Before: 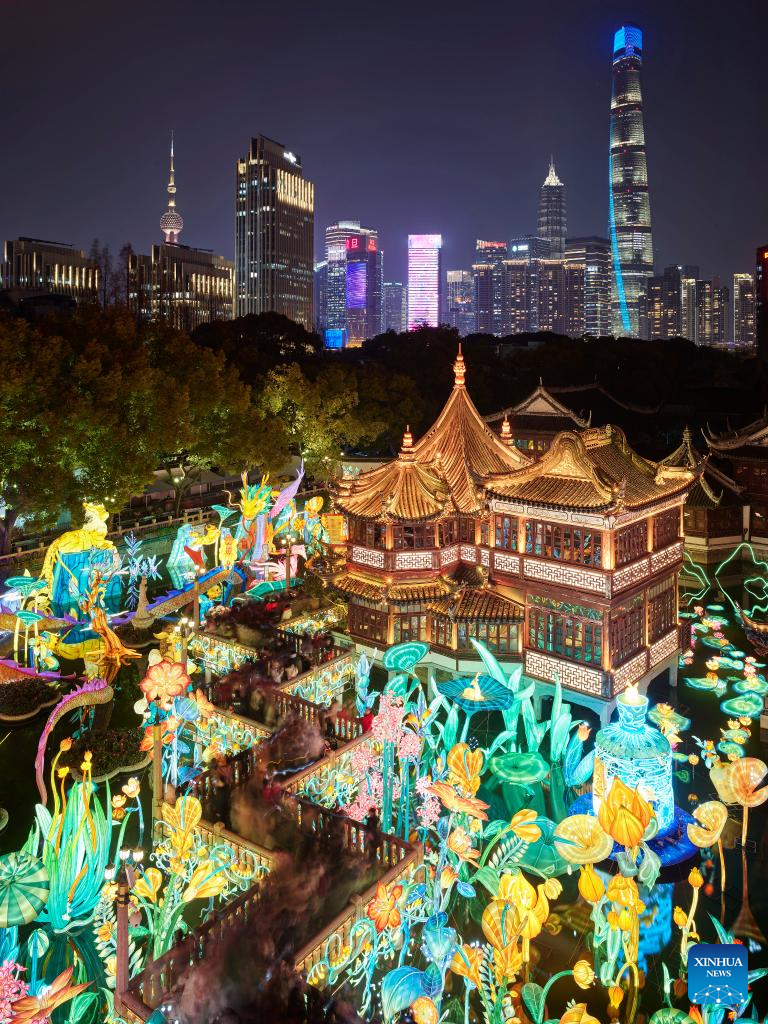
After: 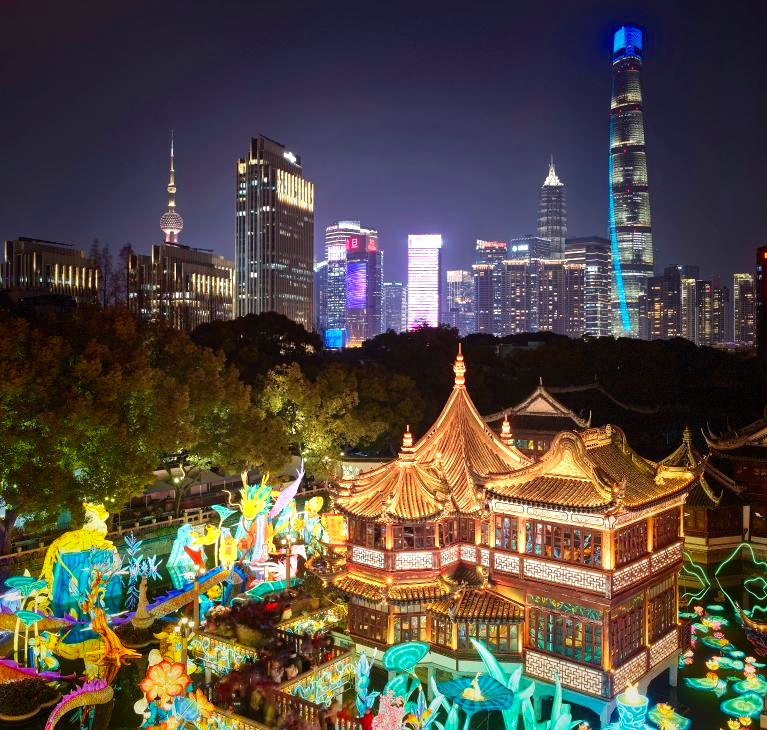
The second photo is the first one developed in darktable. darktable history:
crop: right 0.001%, bottom 28.638%
exposure: black level correction 0, exposure 0.698 EV, compensate exposure bias true, compensate highlight preservation false
vignetting: fall-off start 47.68%, saturation 0.373, automatic ratio true, width/height ratio 1.296, dithering 8-bit output
